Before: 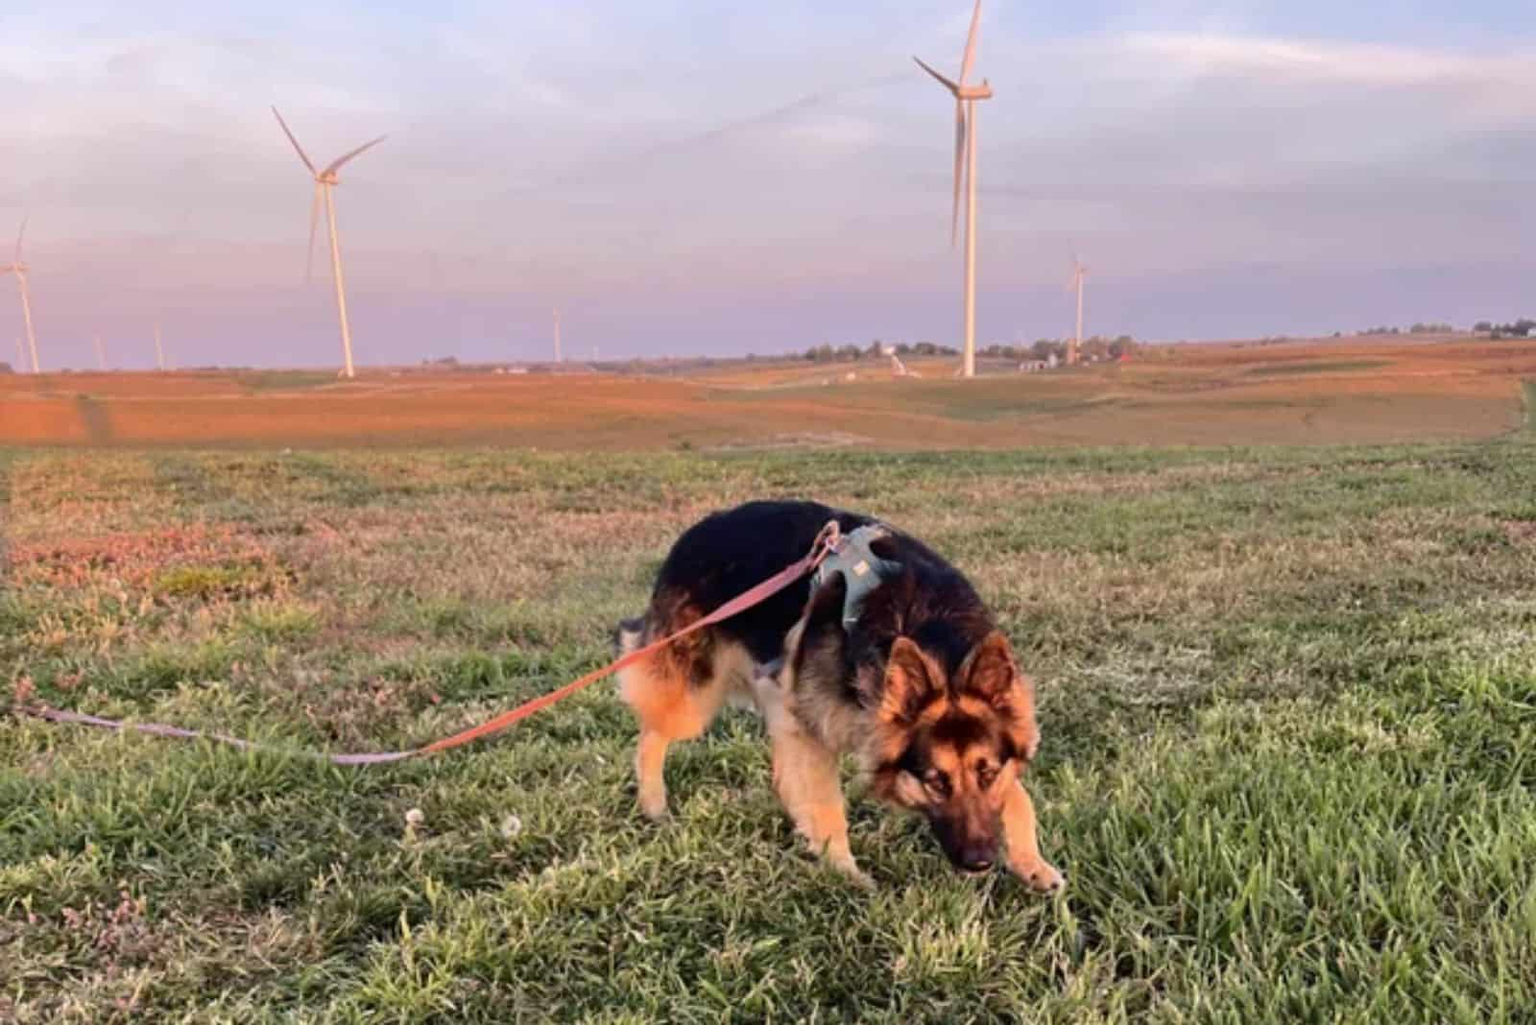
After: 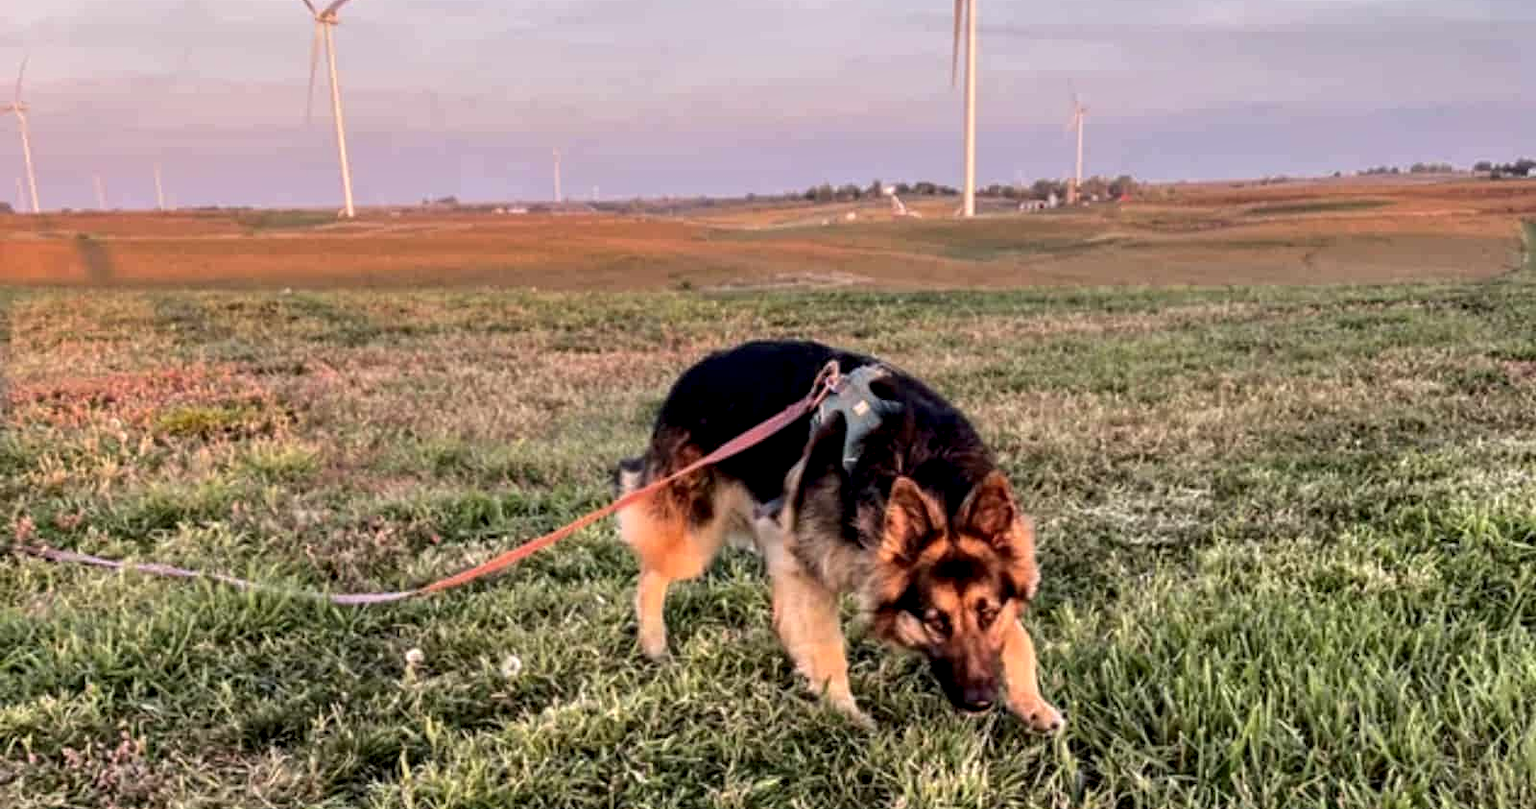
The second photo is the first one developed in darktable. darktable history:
crop and rotate: top 15.7%, bottom 5.335%
local contrast: detail 155%
